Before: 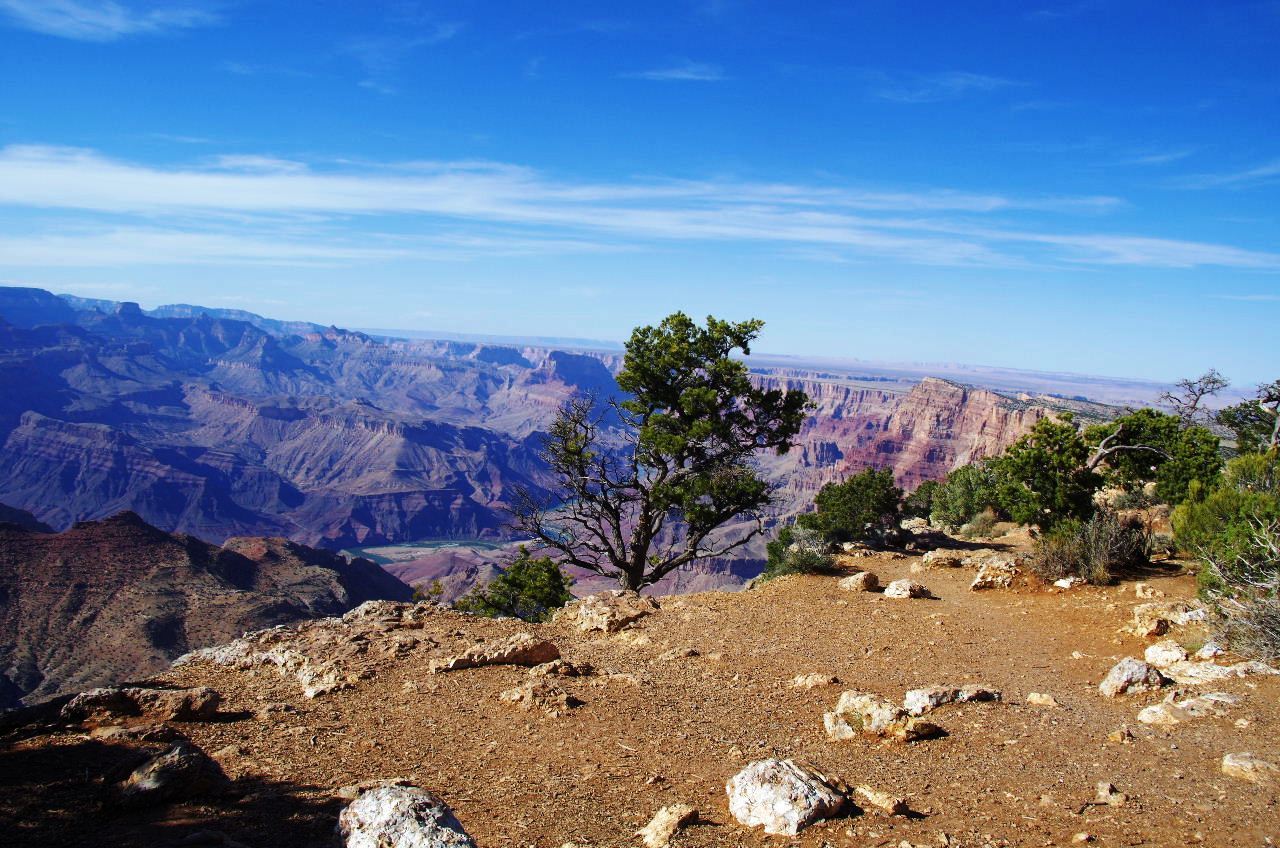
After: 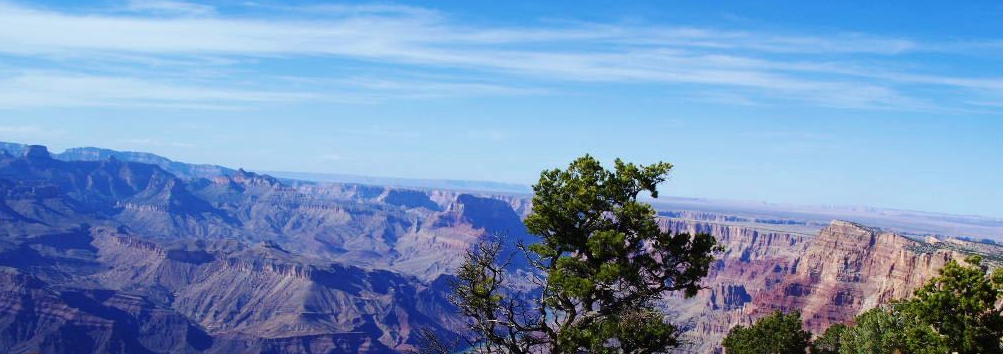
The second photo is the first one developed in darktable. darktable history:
tone equalizer: edges refinement/feathering 500, mask exposure compensation -1.57 EV, preserve details no
crop: left 7.197%, top 18.557%, right 14.369%, bottom 39.648%
